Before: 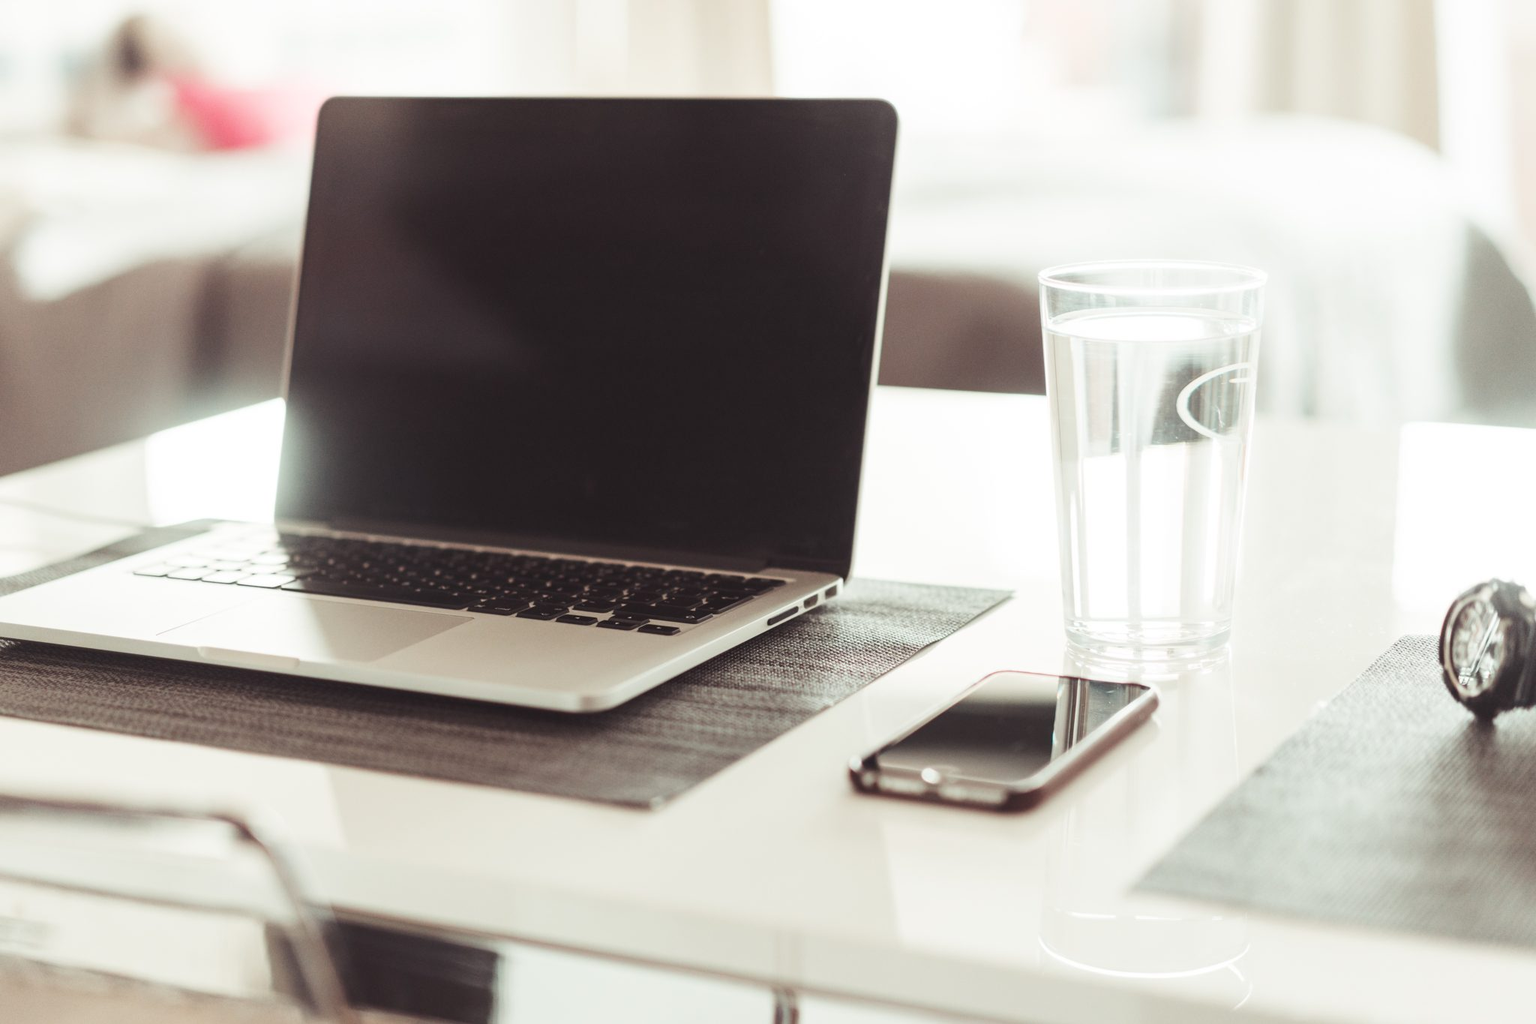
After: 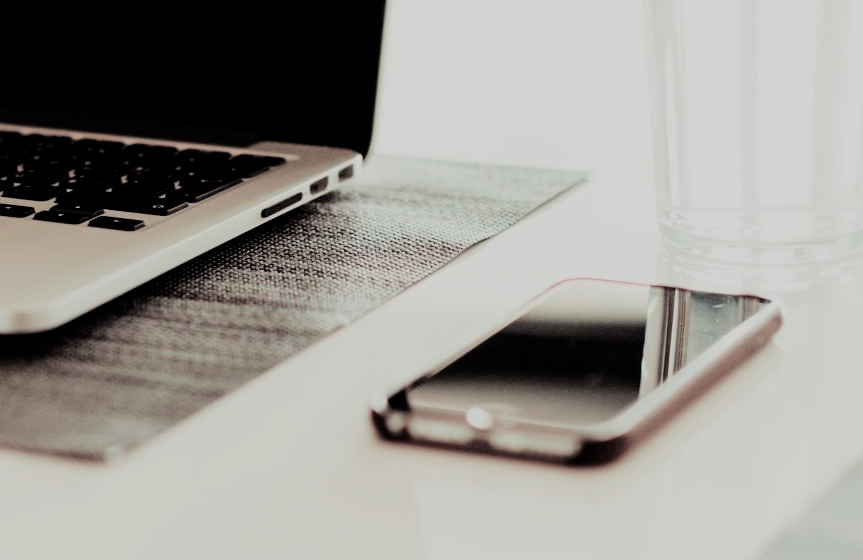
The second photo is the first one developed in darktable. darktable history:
filmic rgb: black relative exposure -3.21 EV, white relative exposure 7.02 EV, hardness 1.46, contrast 1.35
crop: left 37.221%, top 45.169%, right 20.63%, bottom 13.777%
